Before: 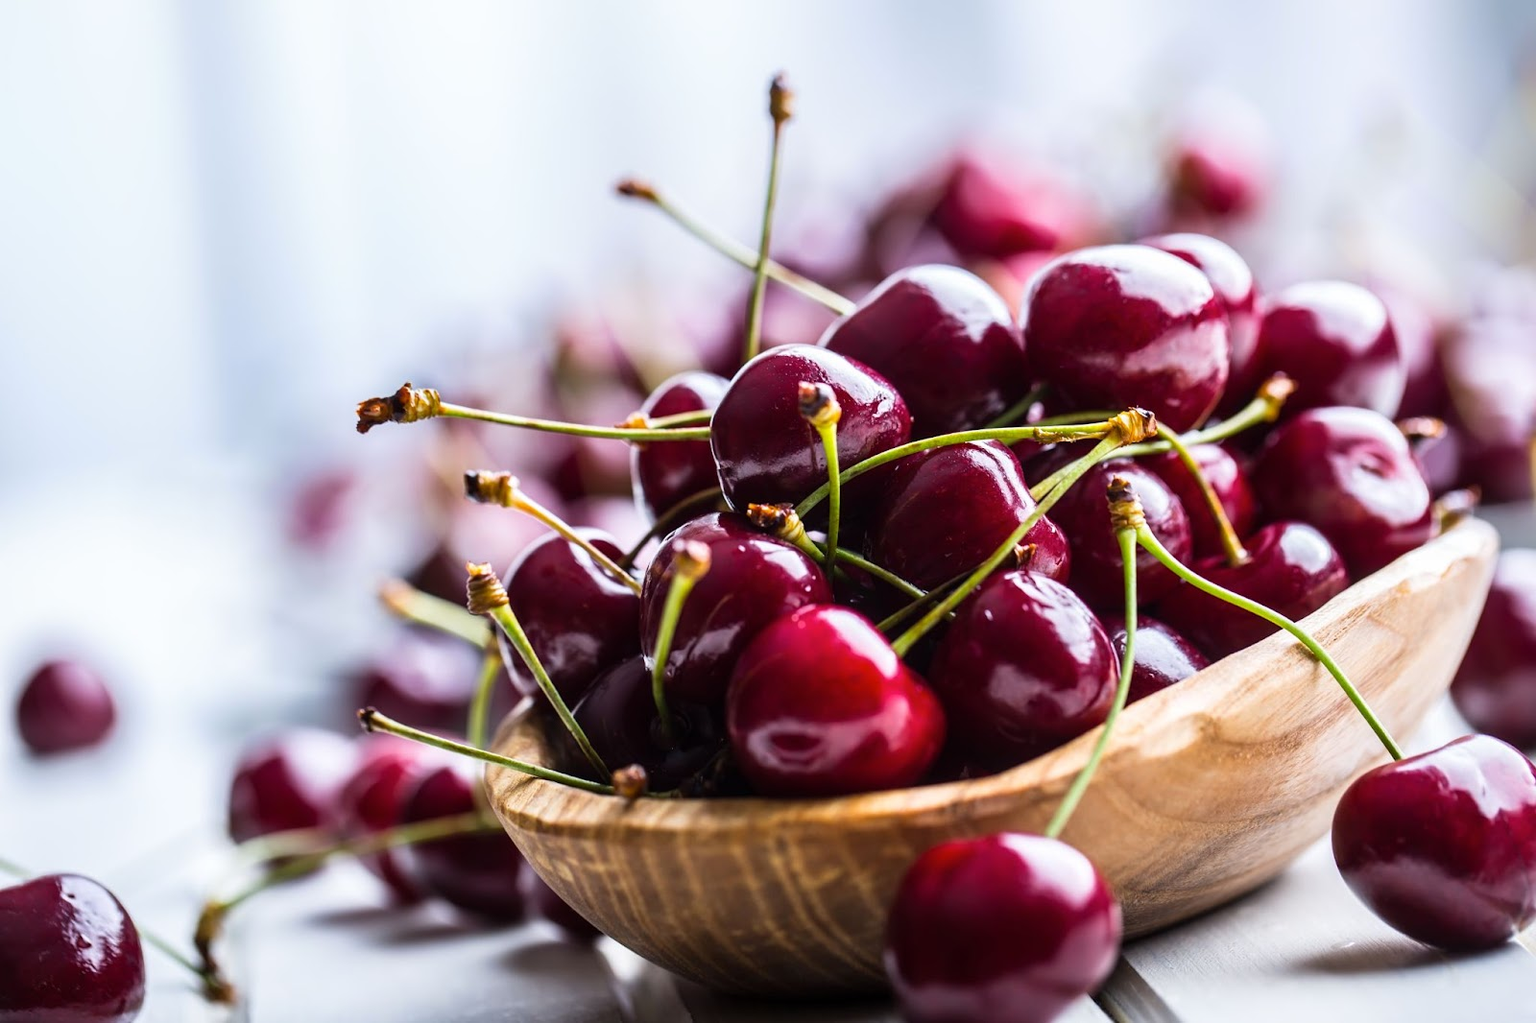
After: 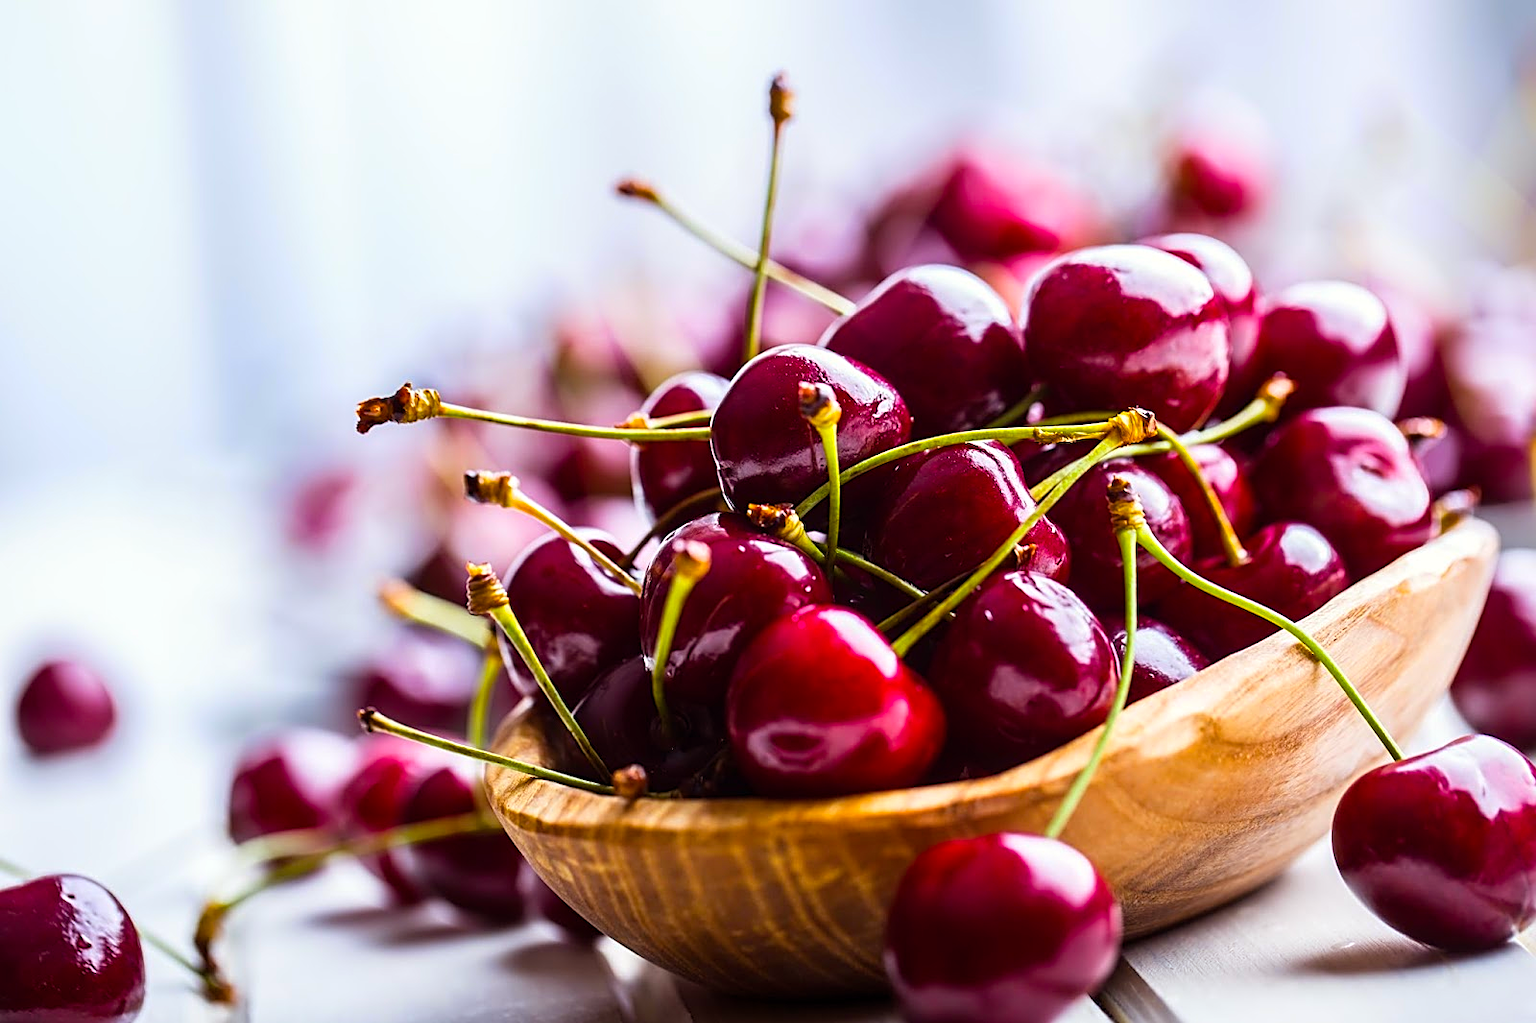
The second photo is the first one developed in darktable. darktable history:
sharpen: on, module defaults
color balance rgb: power › chroma 1.577%, power › hue 28.43°, linear chroma grading › global chroma 41.833%, perceptual saturation grading › global saturation 0.371%, global vibrance 2.103%
